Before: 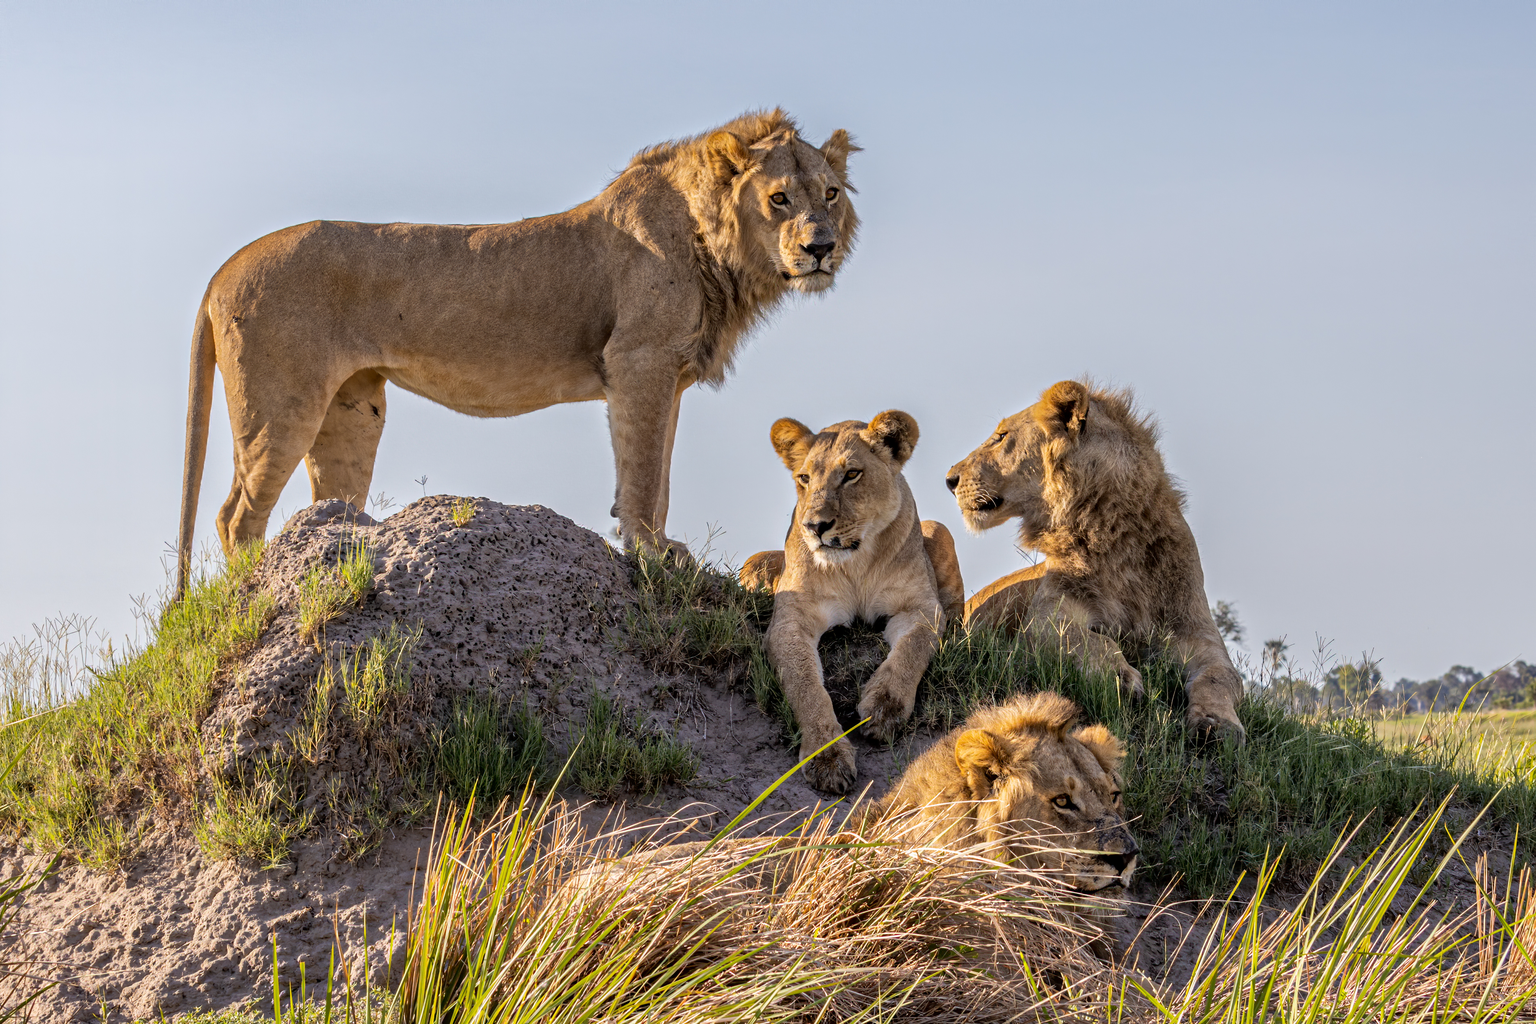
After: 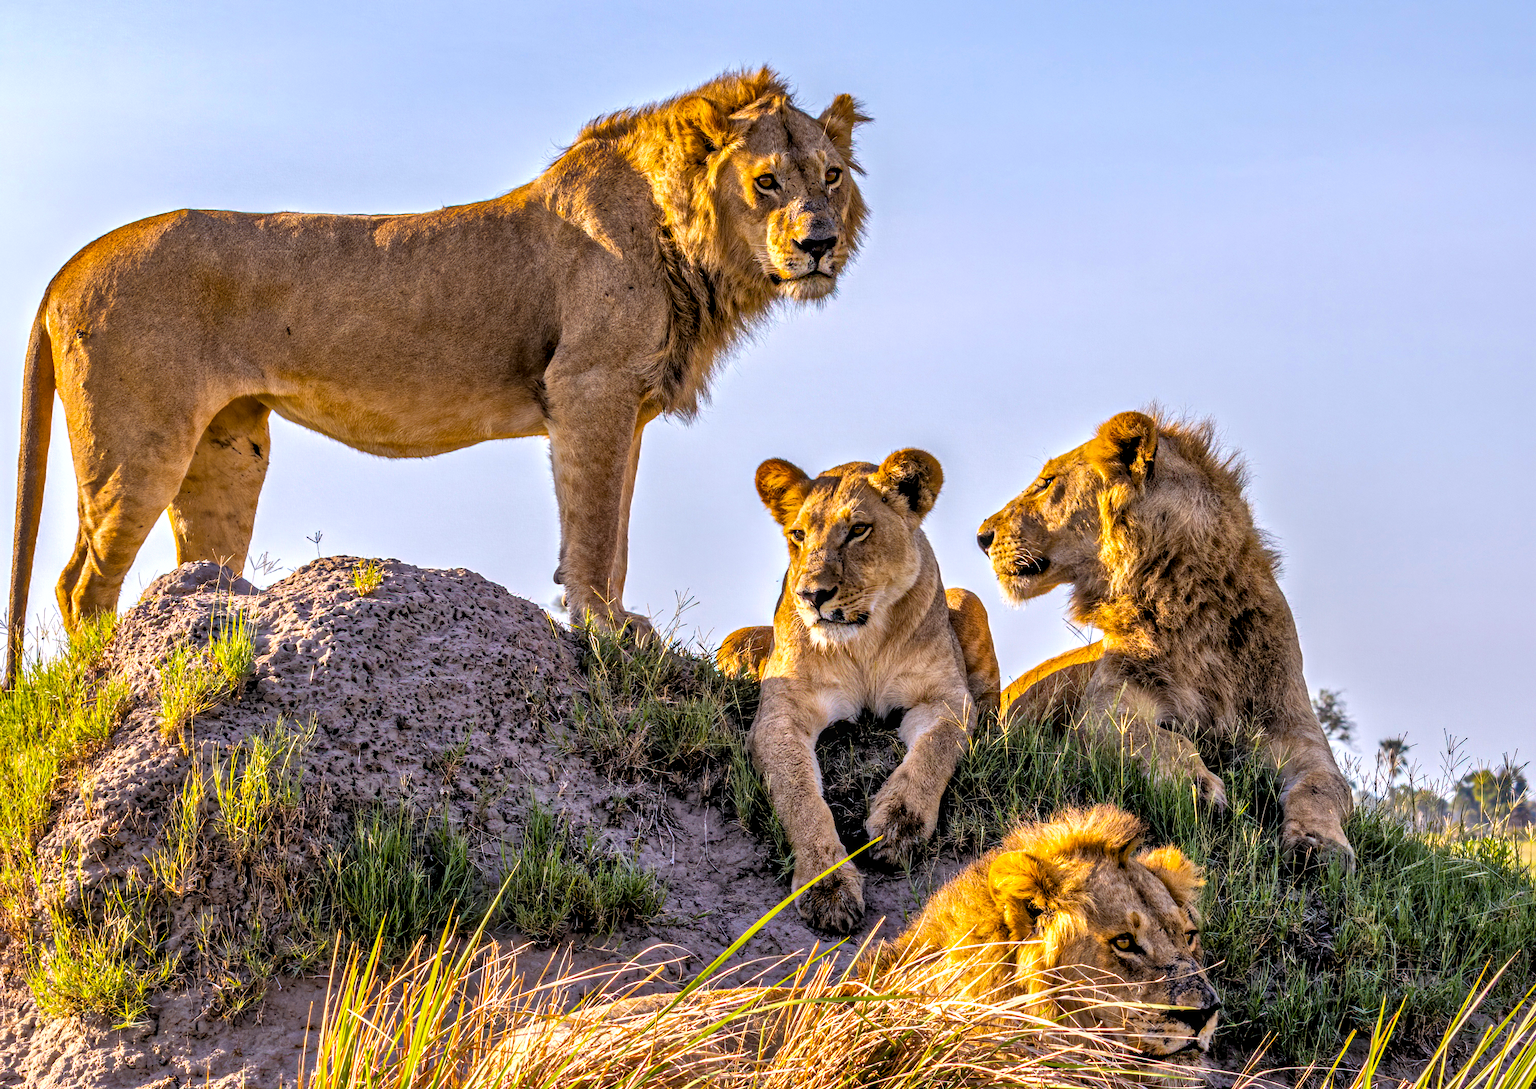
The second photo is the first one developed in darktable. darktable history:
crop: left 11.225%, top 5.381%, right 9.565%, bottom 10.314%
white balance: red 1.009, blue 1.027
levels: levels [0.073, 0.497, 0.972]
color balance: on, module defaults
shadows and highlights: low approximation 0.01, soften with gaussian
color balance rgb: perceptual saturation grading › global saturation 36%, perceptual brilliance grading › global brilliance 10%, global vibrance 20%
local contrast: on, module defaults
